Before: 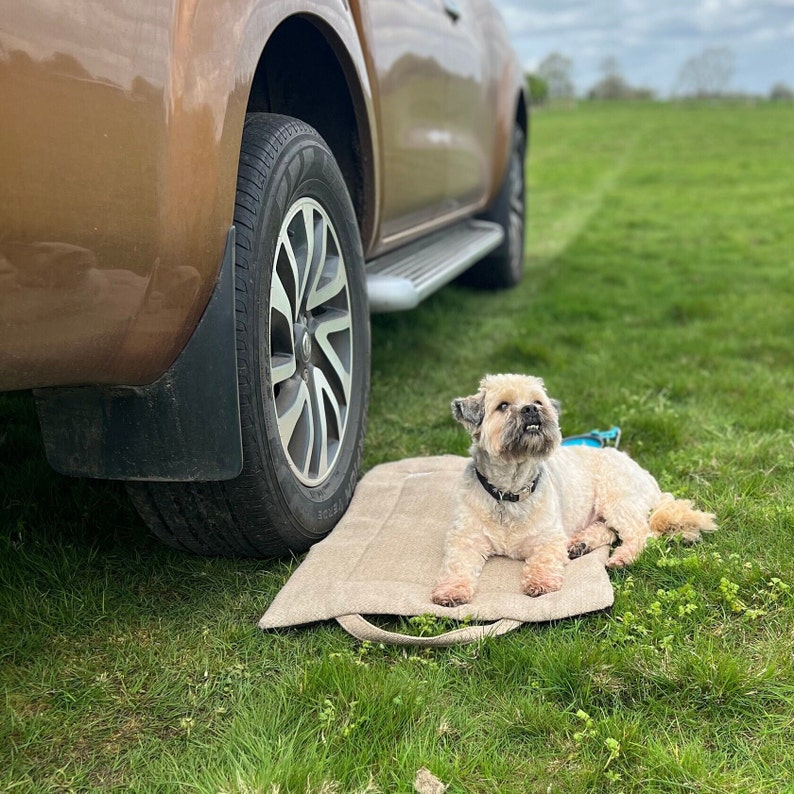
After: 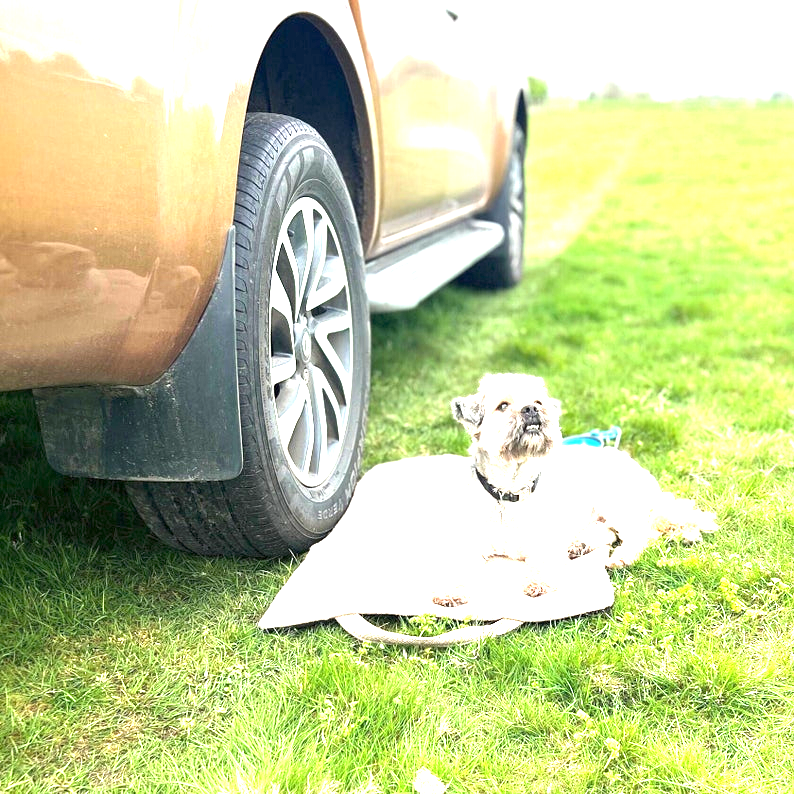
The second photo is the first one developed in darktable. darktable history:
exposure: exposure 2.197 EV, compensate highlight preservation false
